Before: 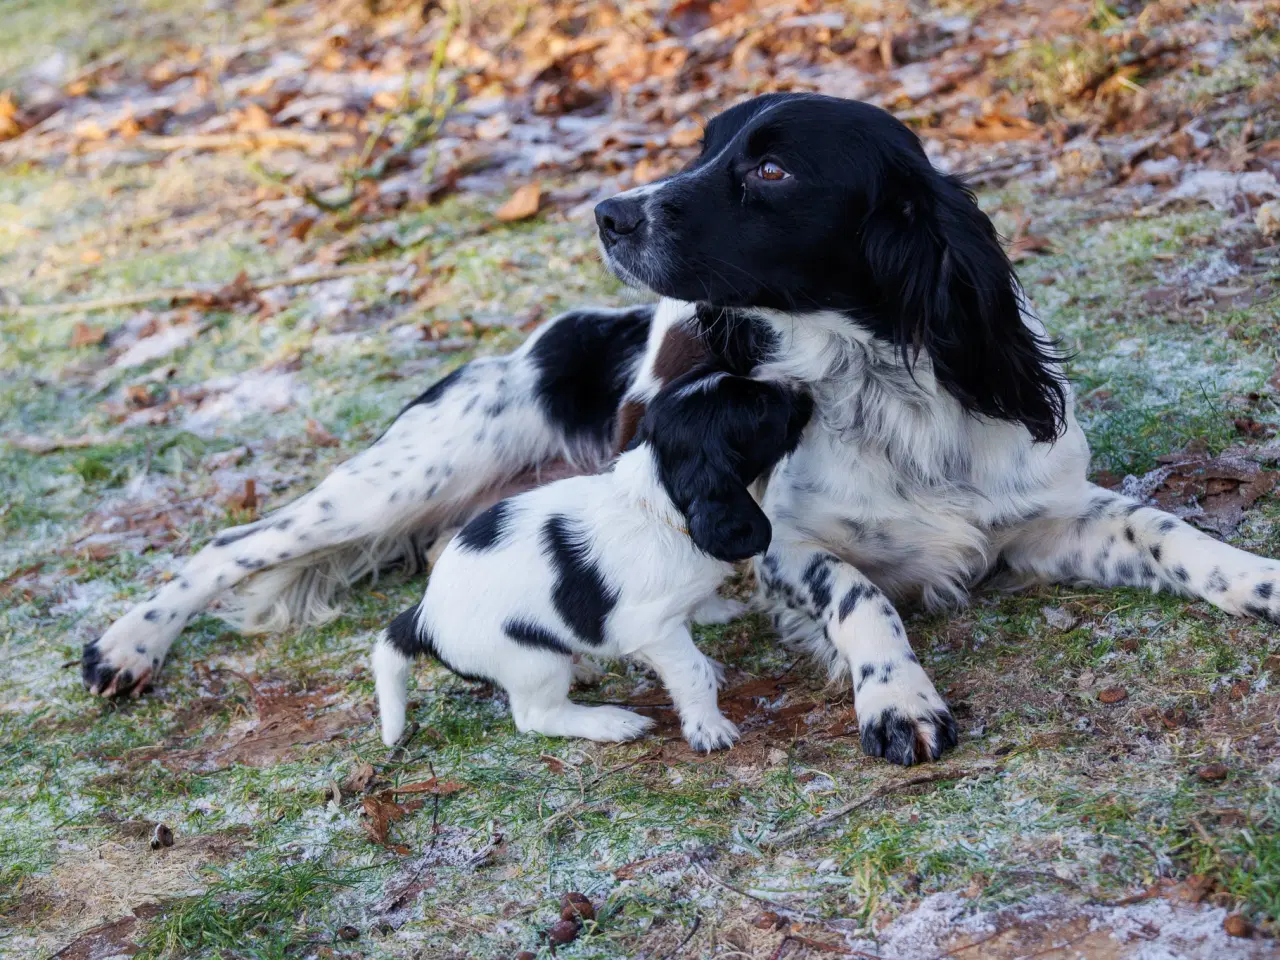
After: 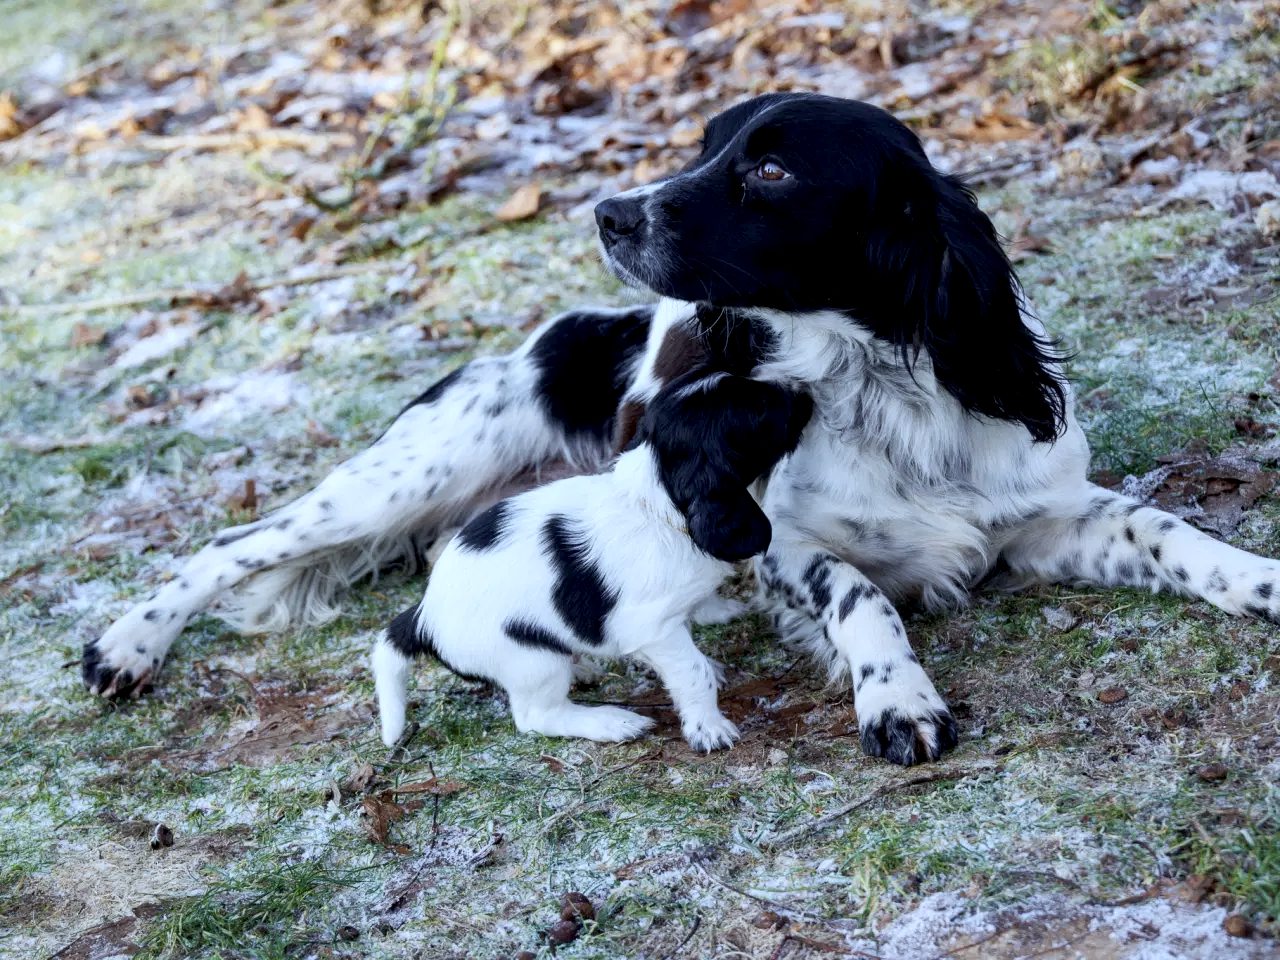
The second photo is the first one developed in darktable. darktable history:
local contrast: mode bilateral grid, contrast 100, coarseness 100, detail 108%, midtone range 0.2
contrast brightness saturation: contrast 0.1, saturation -0.3
color calibration: illuminant Planckian (black body), x 0.351, y 0.352, temperature 4794.27 K
exposure: black level correction 0.007, exposure 0.159 EV, compensate highlight preservation false
white balance: red 0.931, blue 1.11
